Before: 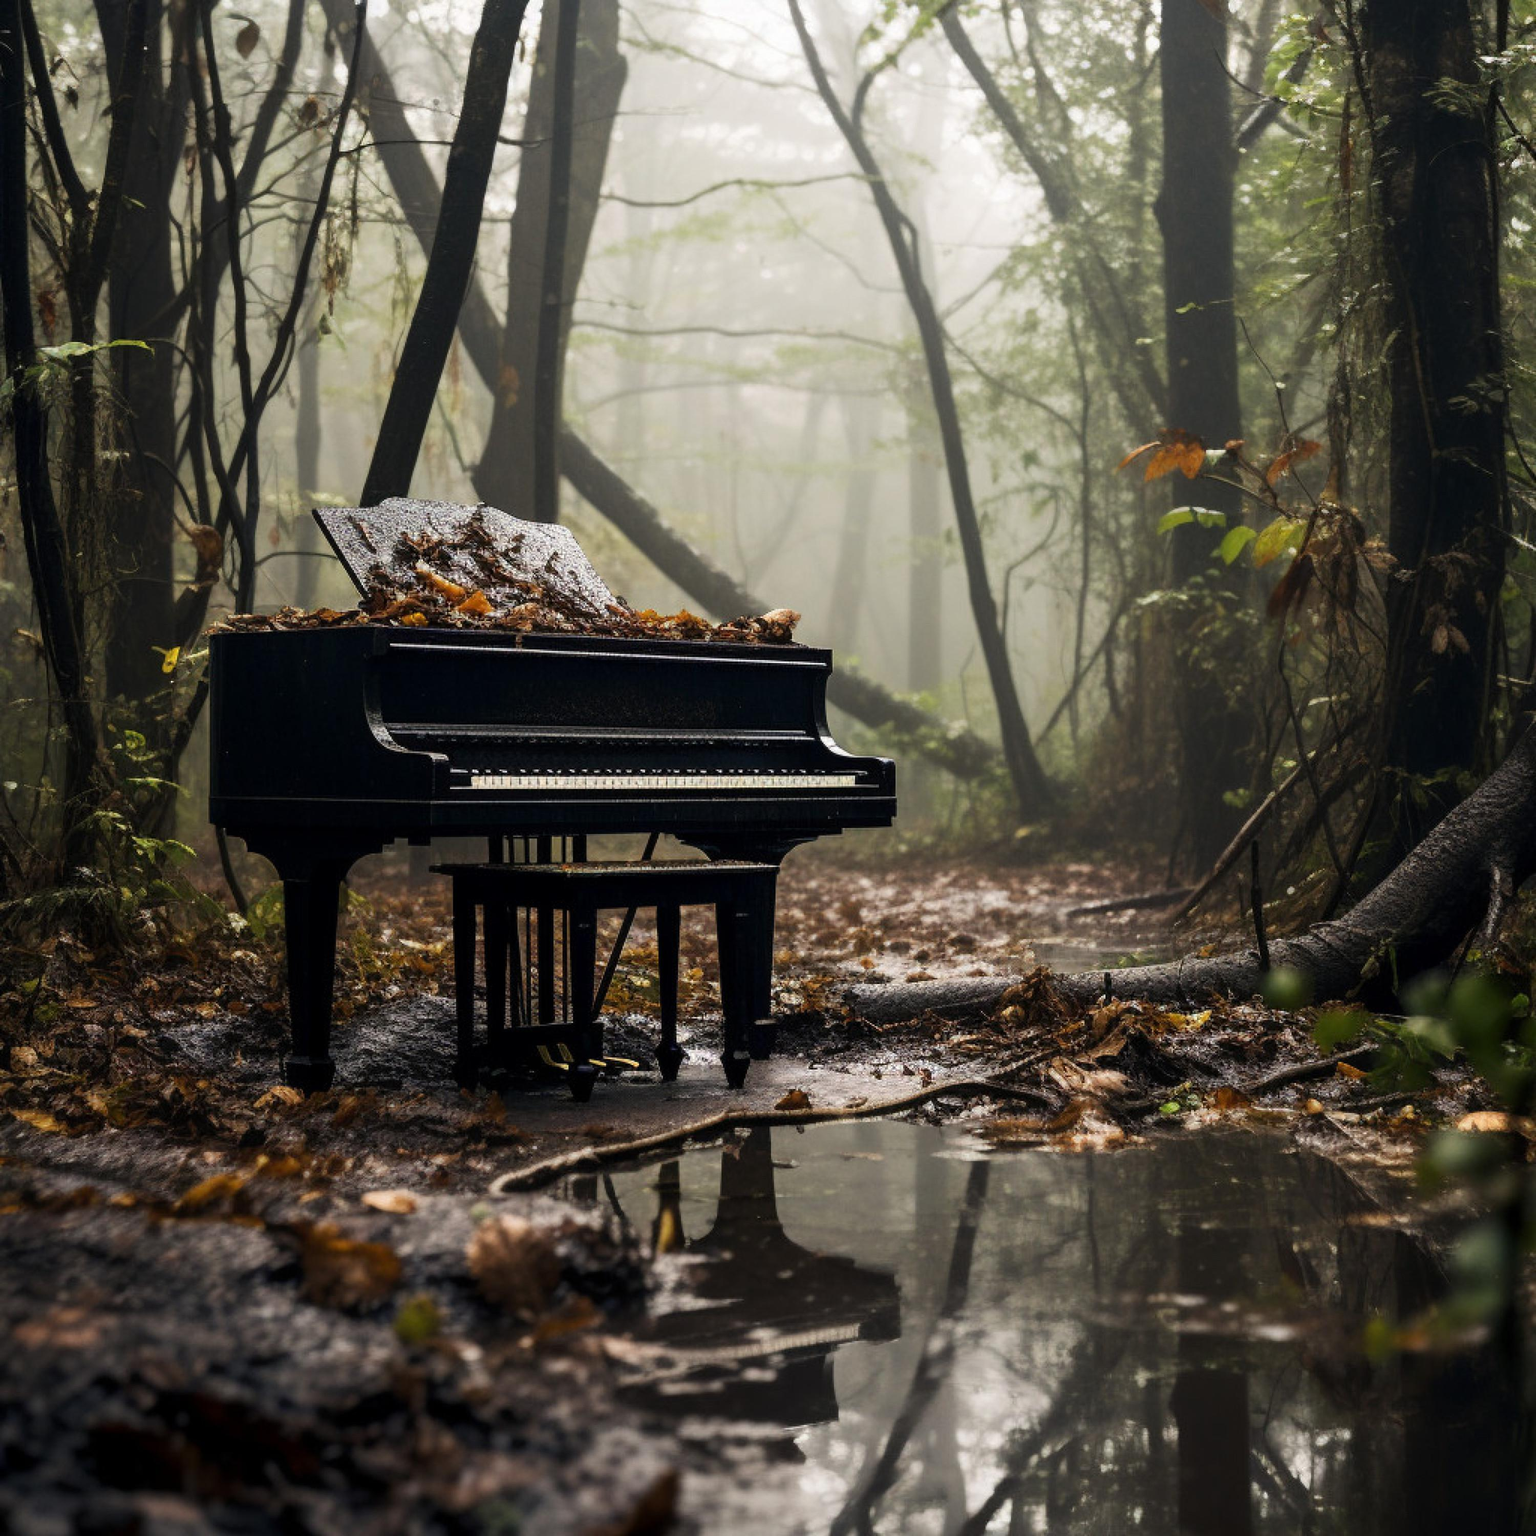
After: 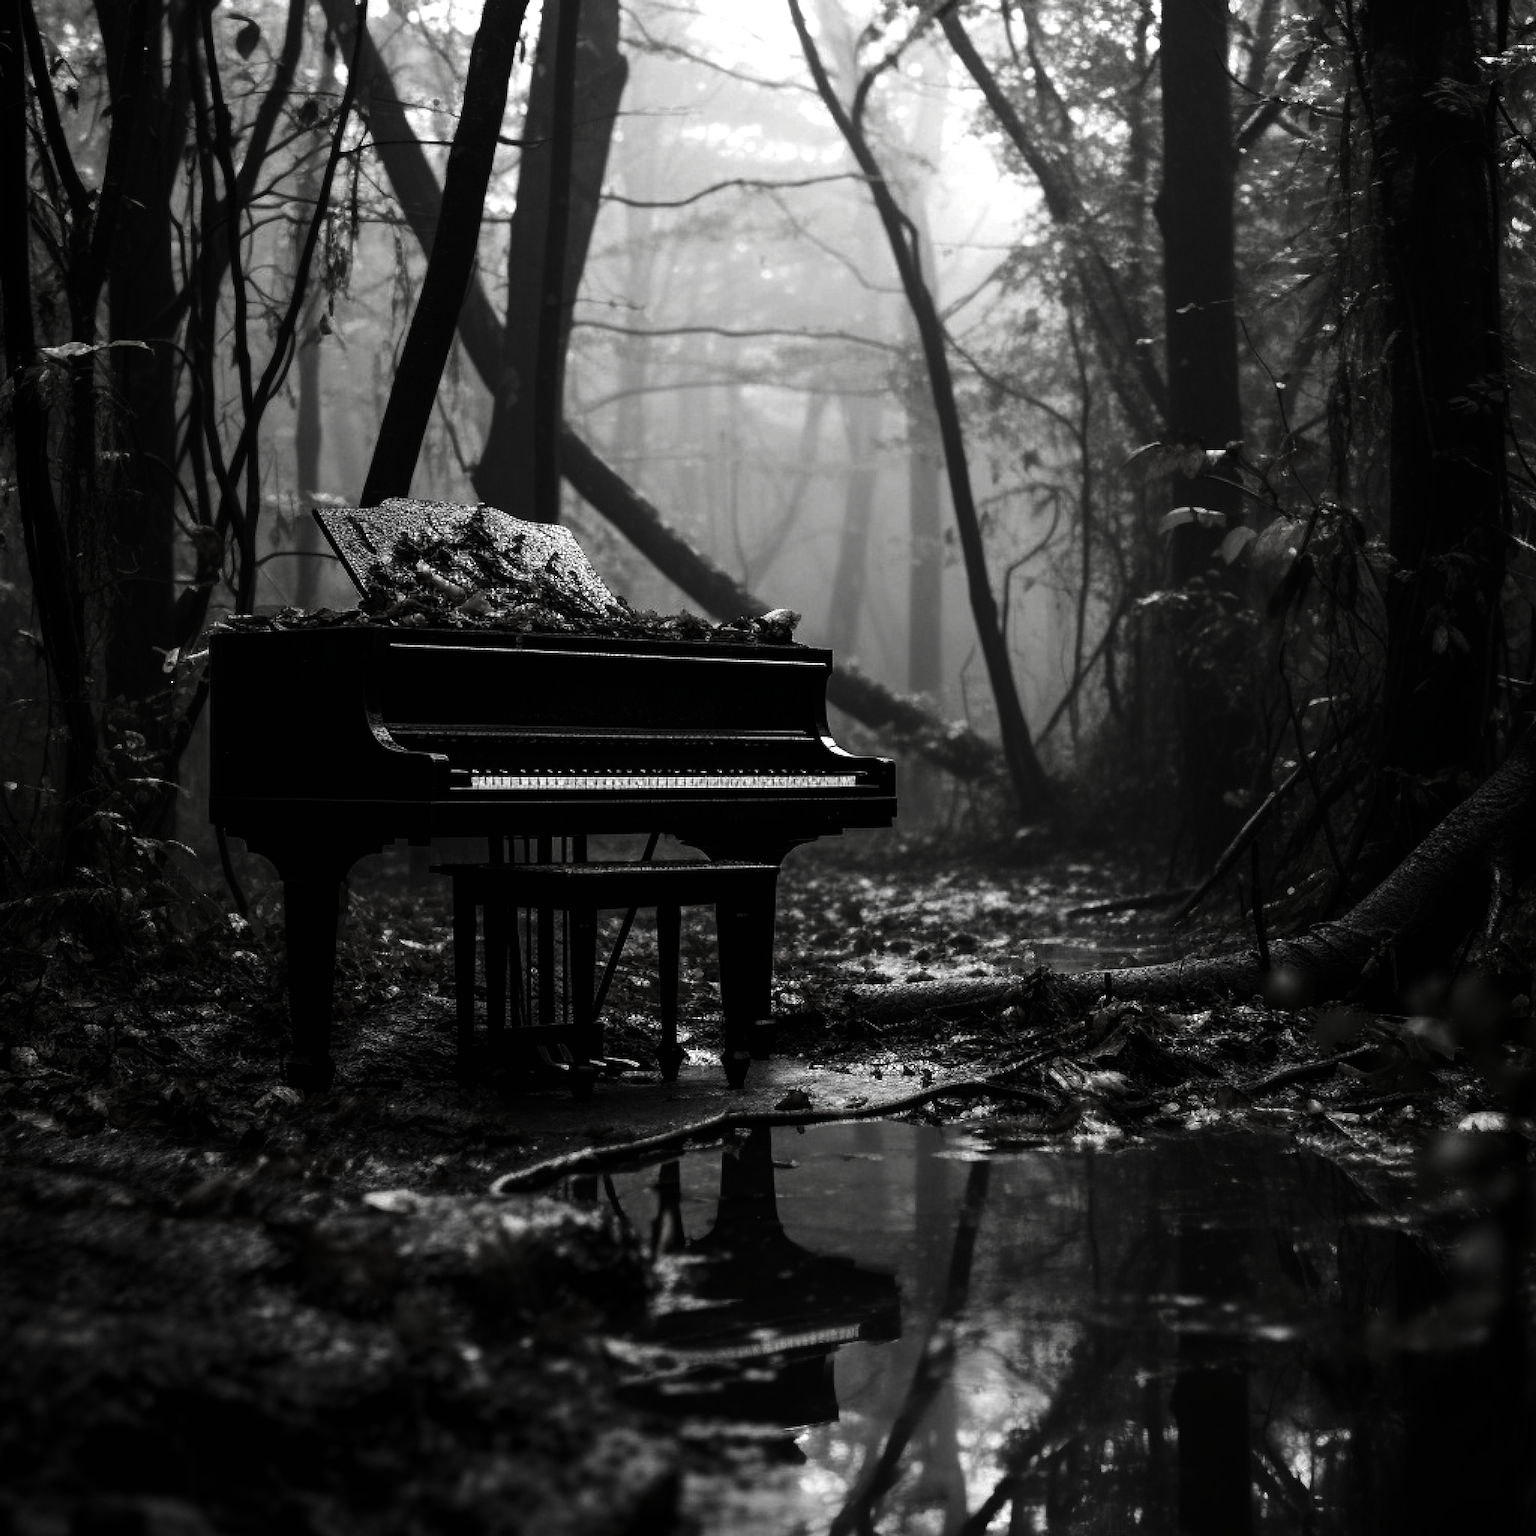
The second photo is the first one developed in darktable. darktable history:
contrast brightness saturation: contrast -0.037, brightness -0.574, saturation -0.982
color balance rgb: global offset › luminance 0.495%, linear chroma grading › global chroma 14.505%, perceptual saturation grading › global saturation 29.358%, global vibrance 9.923%
exposure: black level correction 0.001, exposure 0.299 EV, compensate highlight preservation false
